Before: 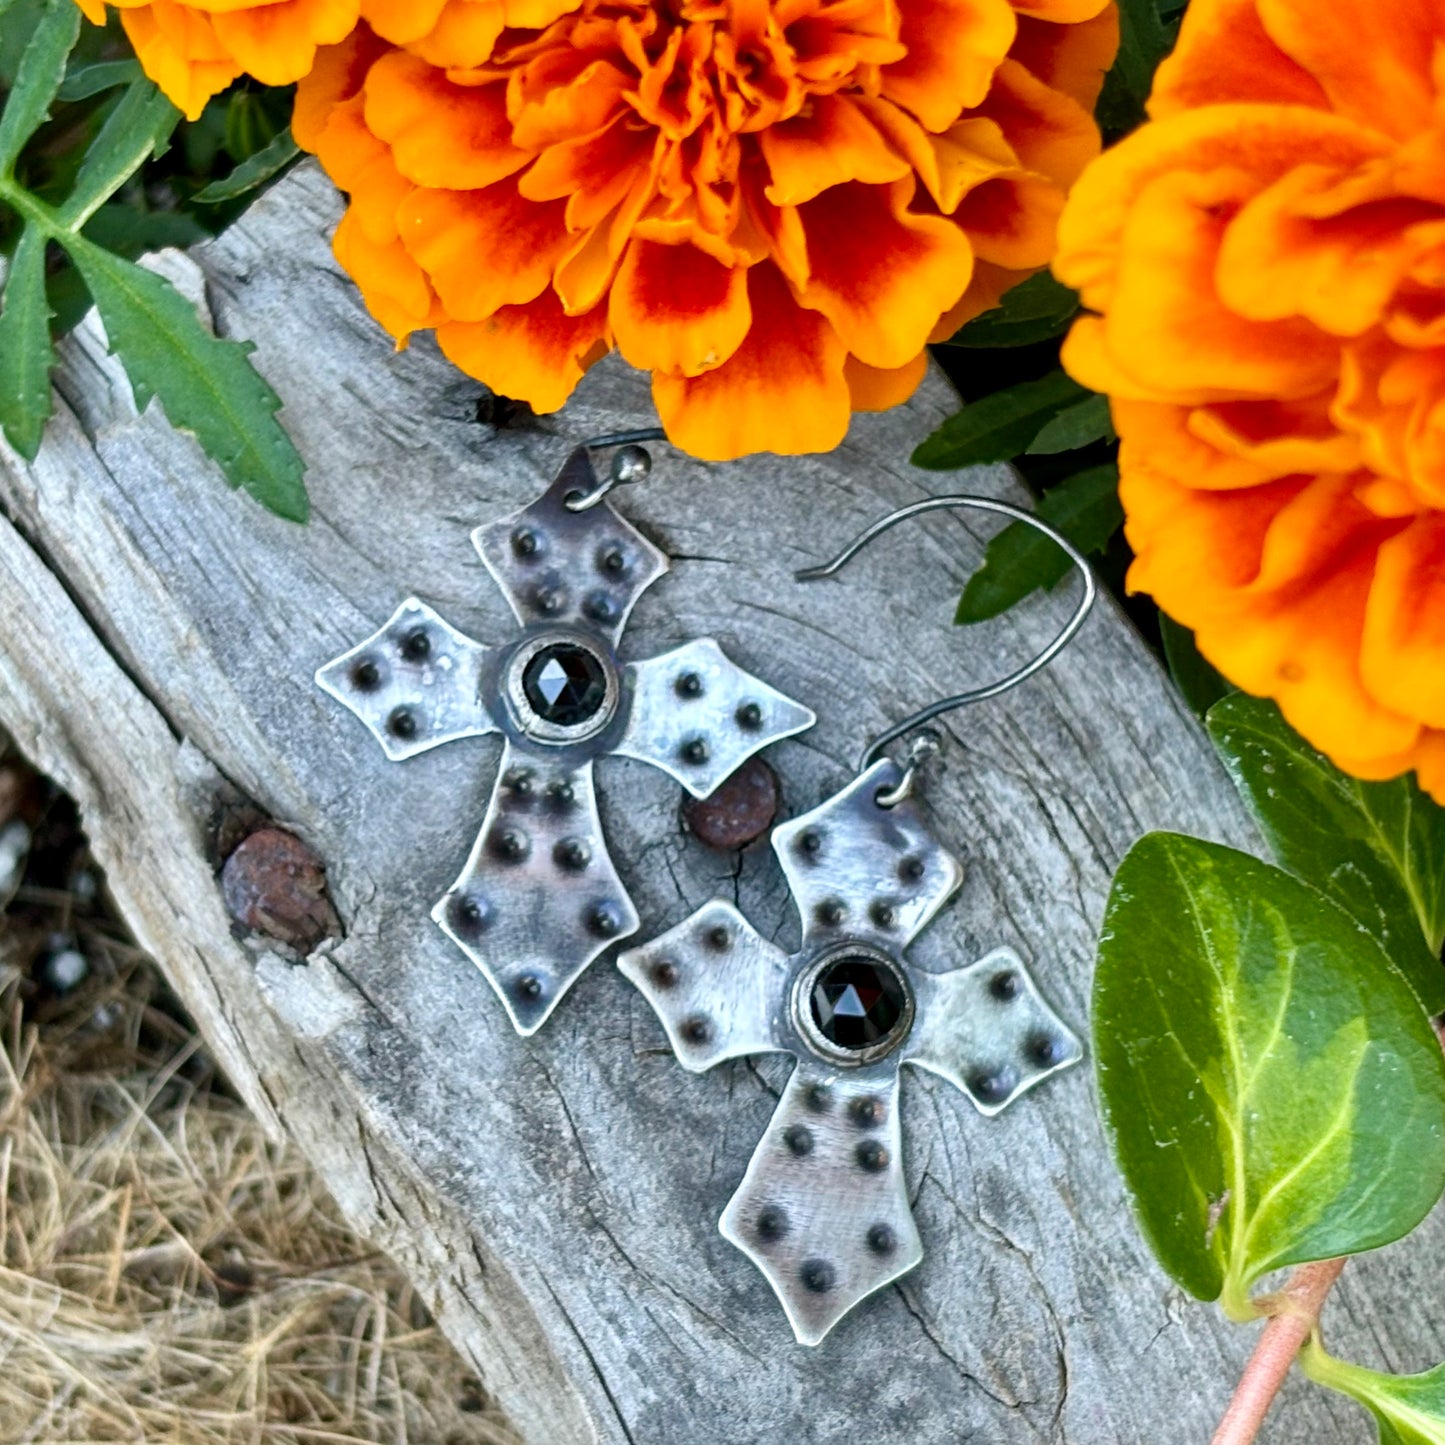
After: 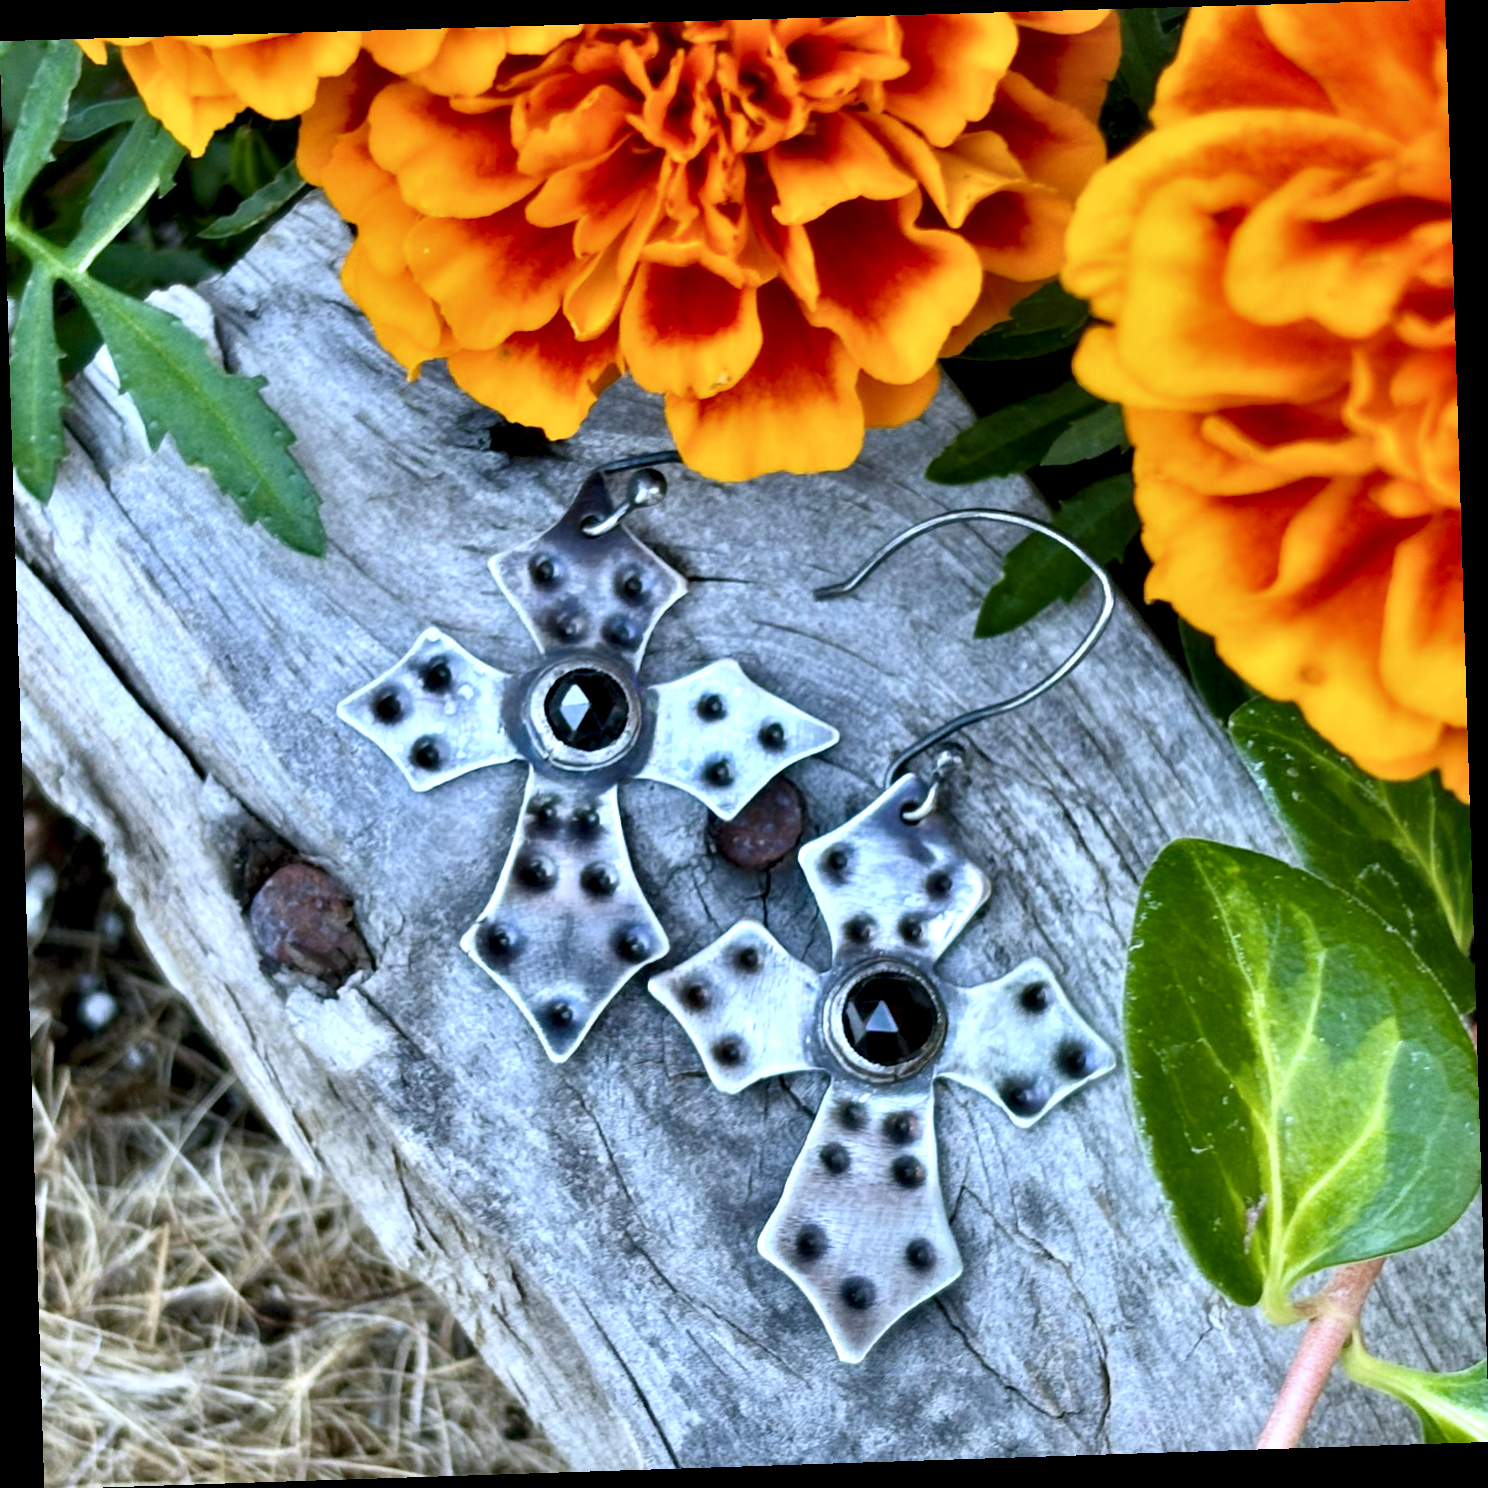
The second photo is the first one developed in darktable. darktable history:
shadows and highlights: shadows 0, highlights 40
white balance: red 0.926, green 1.003, blue 1.133
contrast equalizer: y [[0.514, 0.573, 0.581, 0.508, 0.5, 0.5], [0.5 ×6], [0.5 ×6], [0 ×6], [0 ×6]]
rotate and perspective: rotation -1.77°, lens shift (horizontal) 0.004, automatic cropping off
